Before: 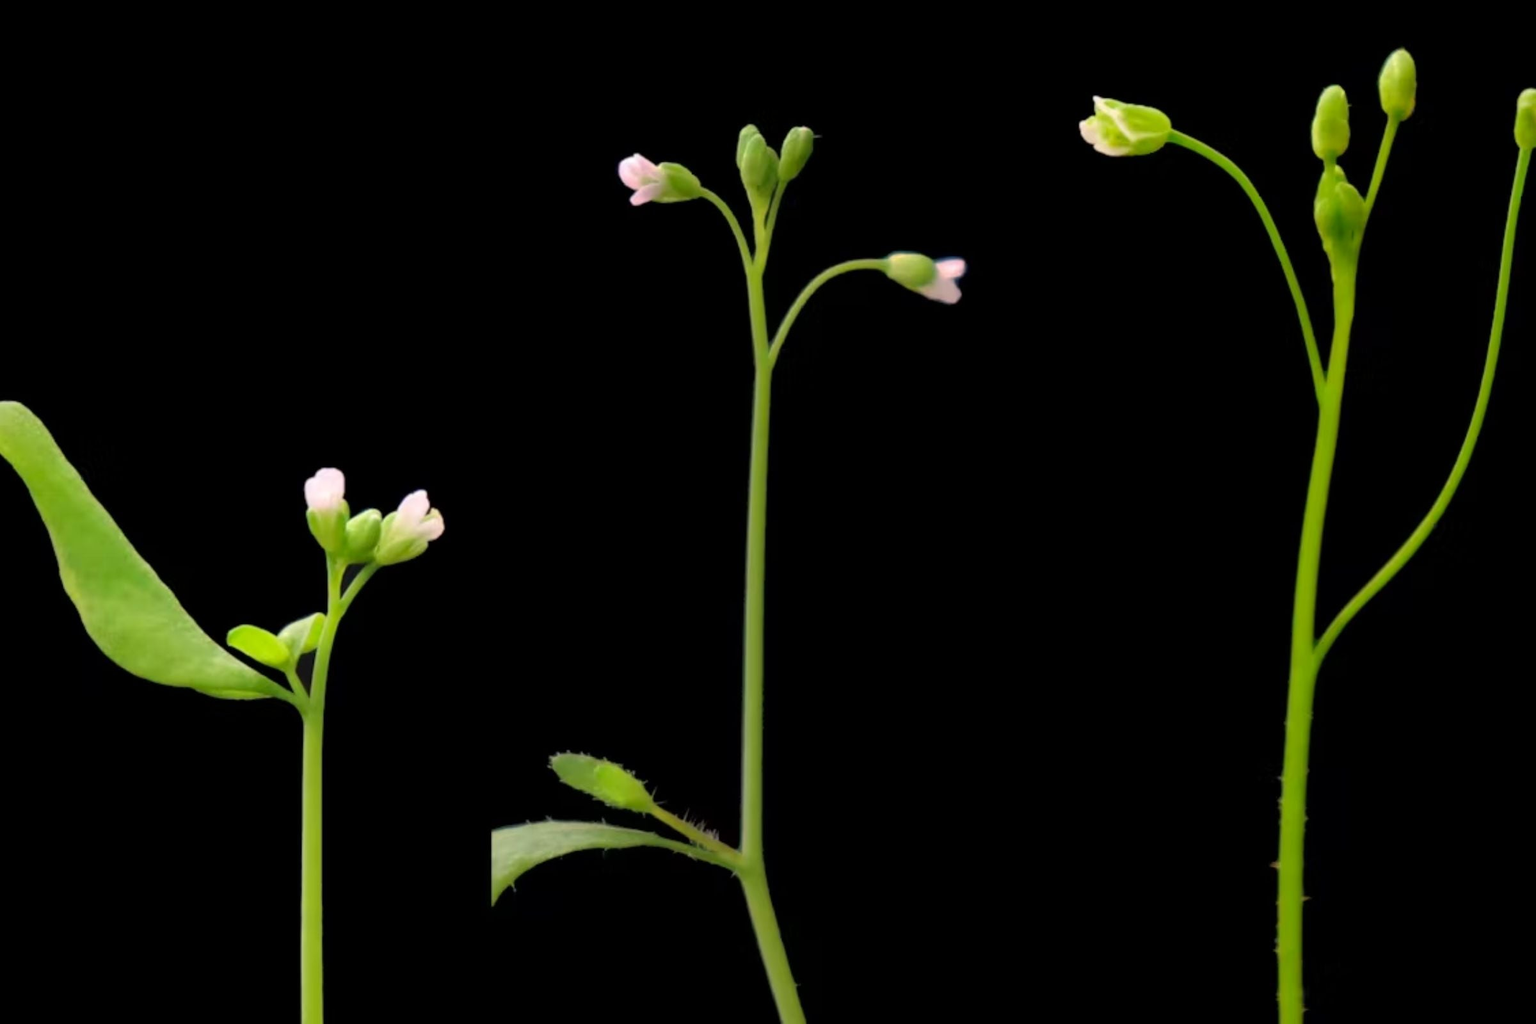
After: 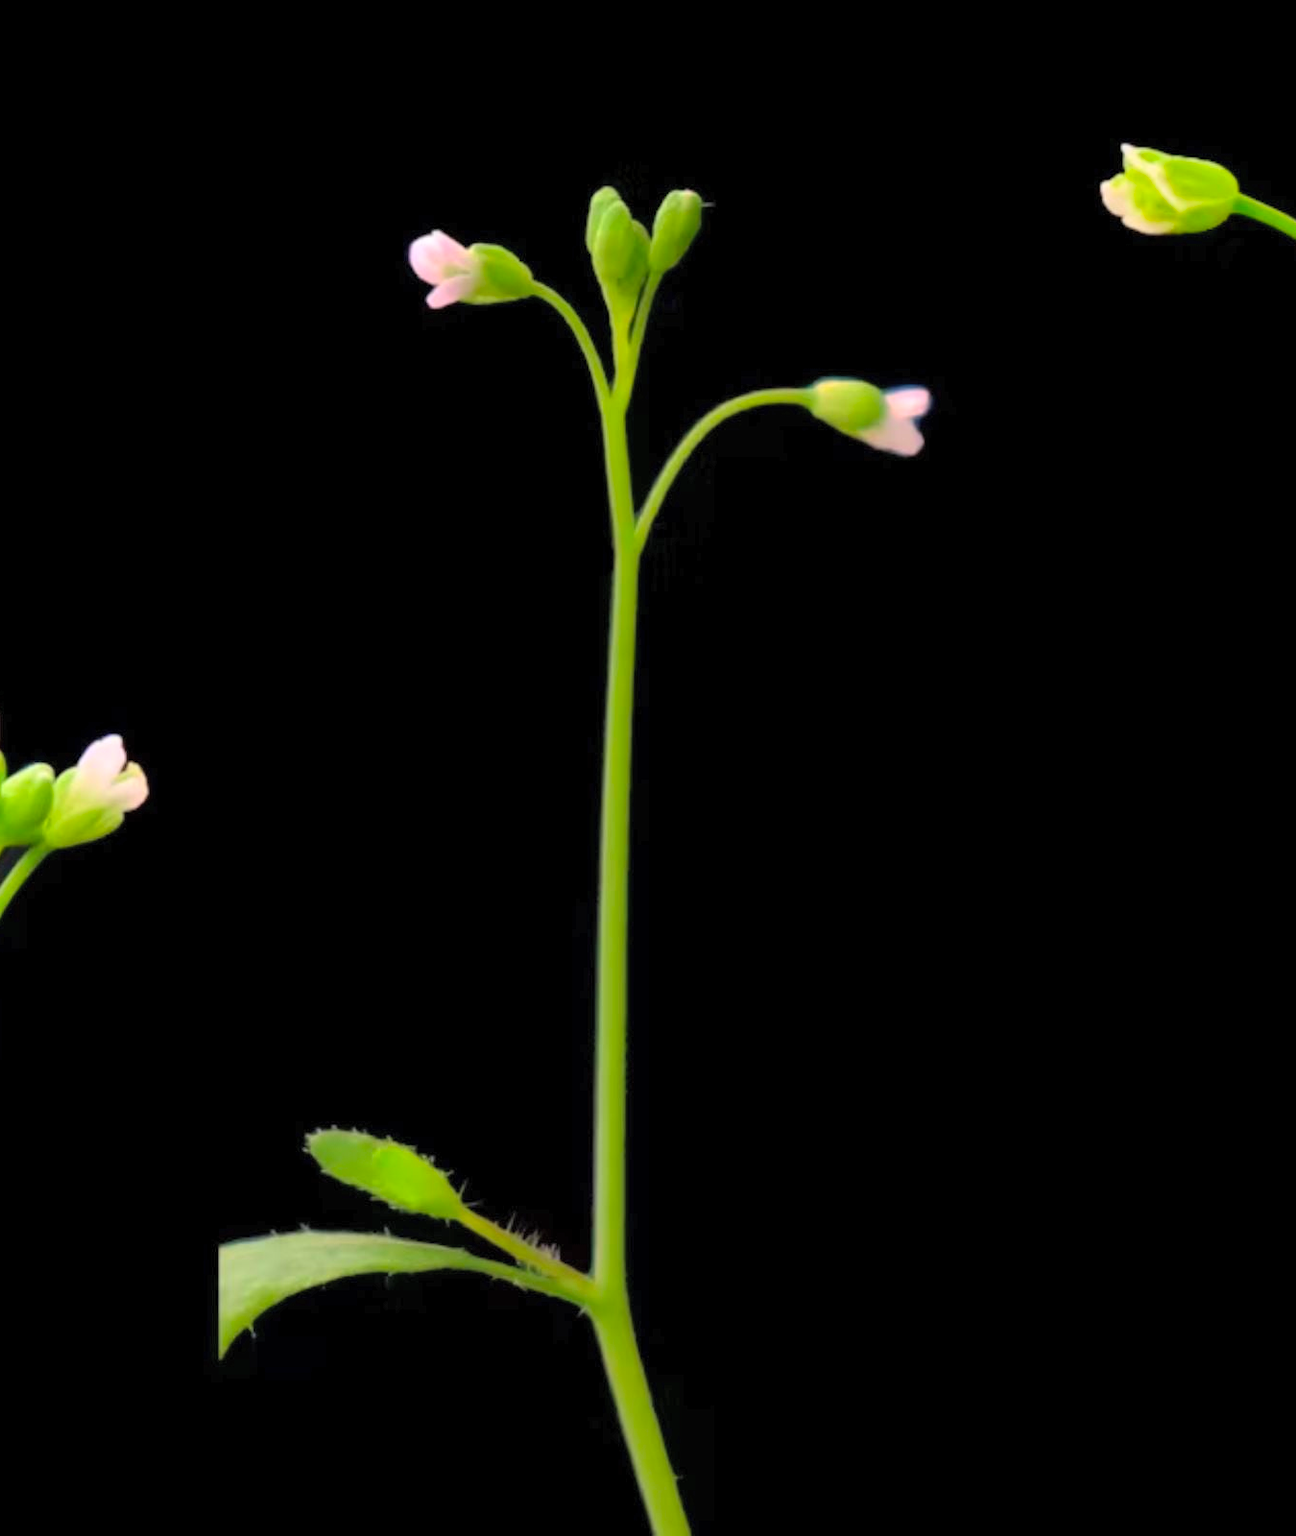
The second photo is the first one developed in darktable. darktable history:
crop and rotate: left 22.516%, right 21.234%
contrast brightness saturation: contrast 0.07, brightness 0.18, saturation 0.4
